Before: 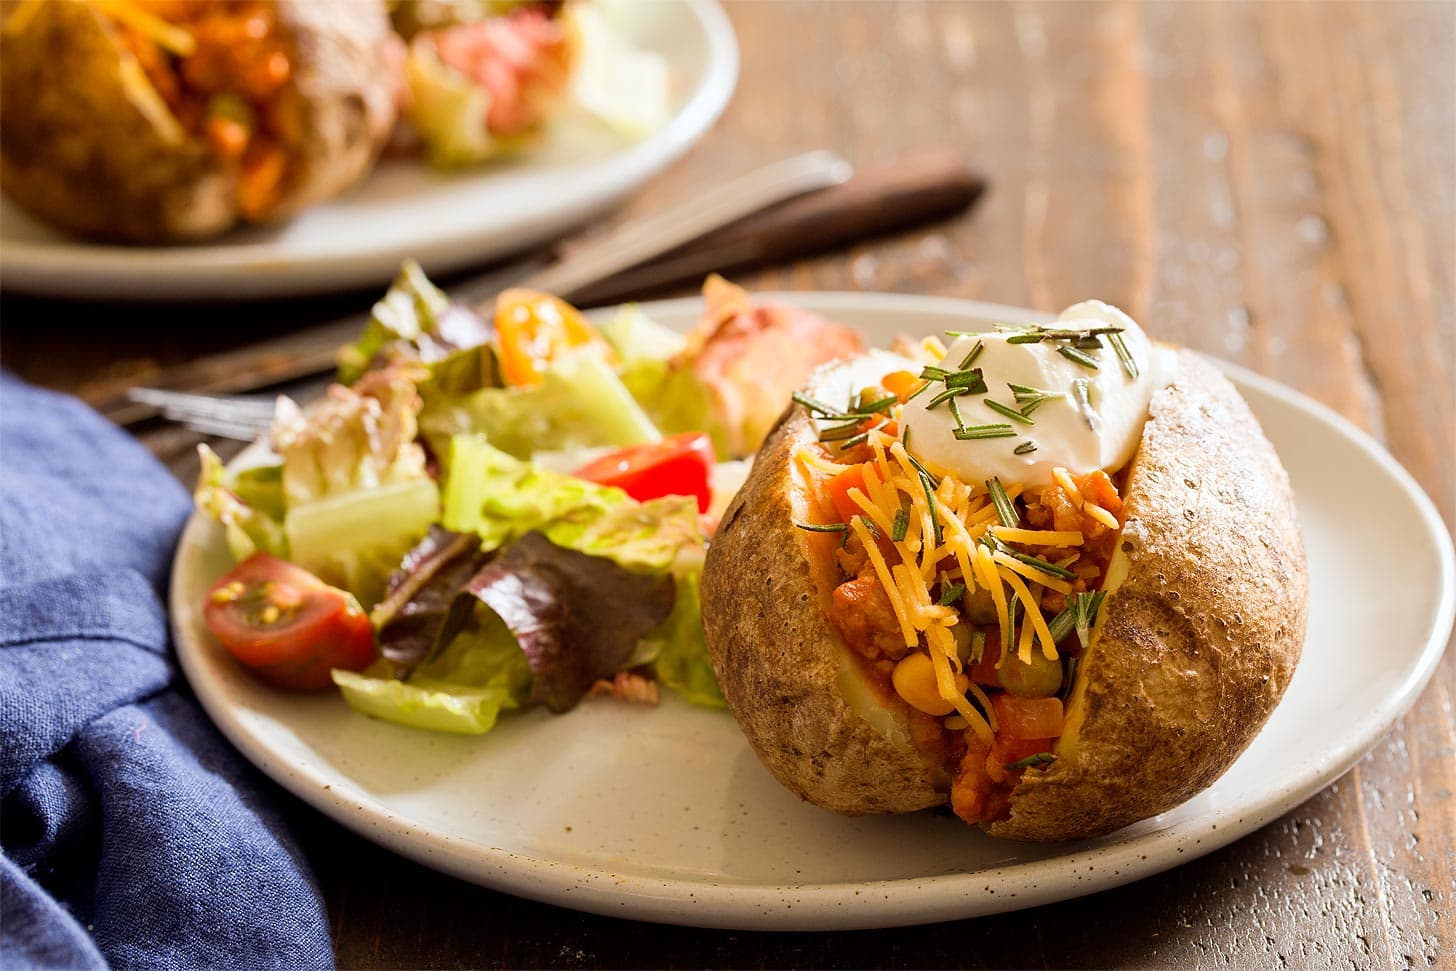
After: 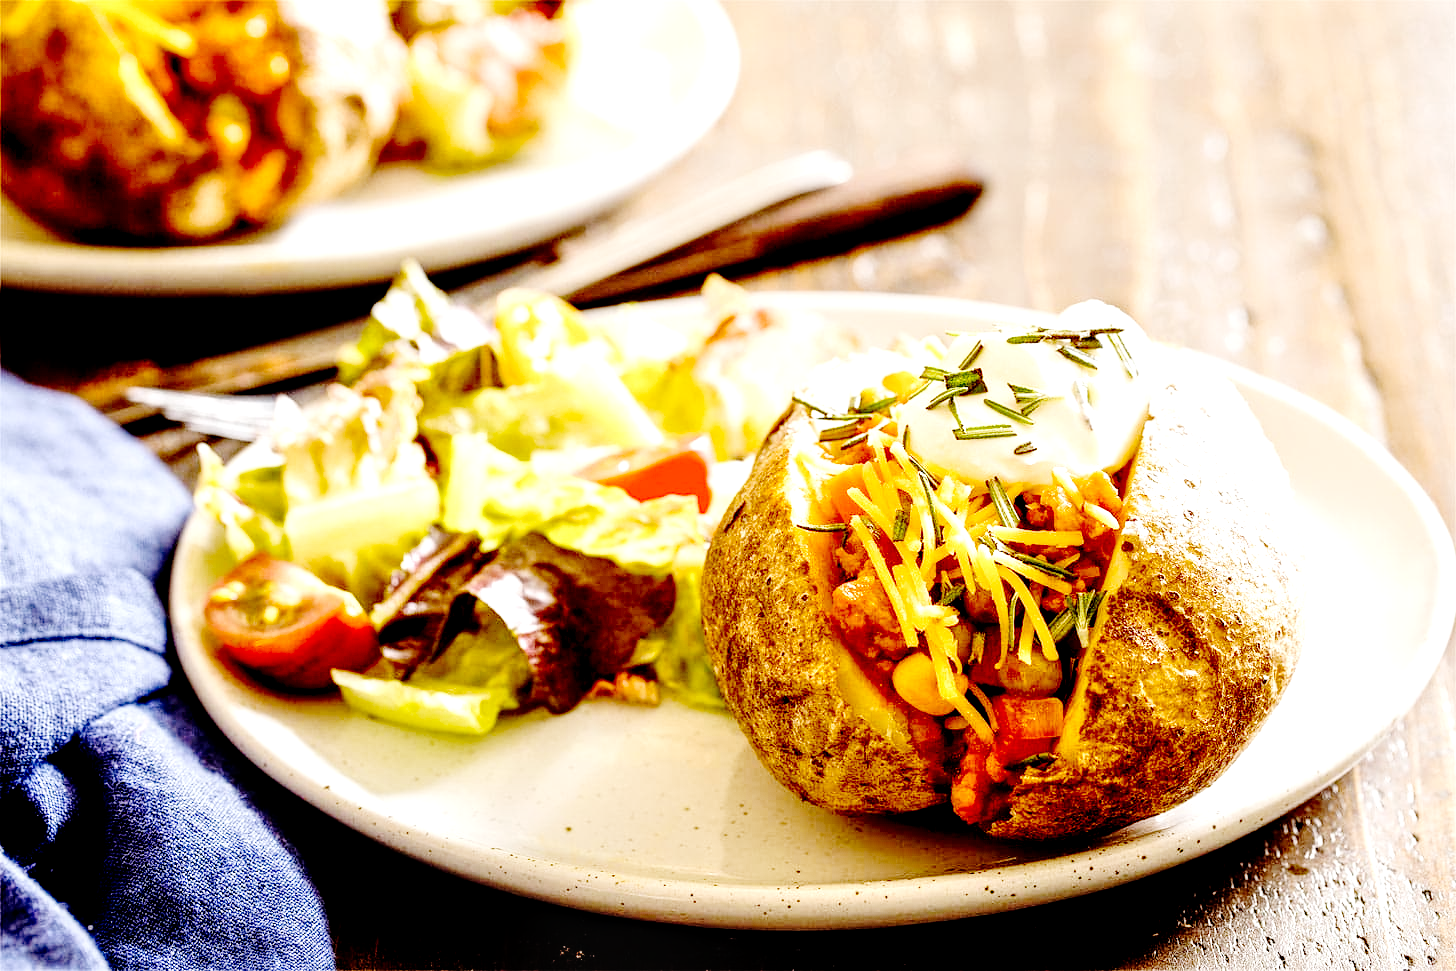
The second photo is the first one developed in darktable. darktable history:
base curve: curves: ch0 [(0, 0) (0.036, 0.01) (0.123, 0.254) (0.258, 0.504) (0.507, 0.748) (1, 1)], preserve colors none
local contrast: highlights 60%, shadows 60%, detail 160%
contrast brightness saturation: contrast 0.05
exposure: exposure 0.64 EV, compensate highlight preservation false
